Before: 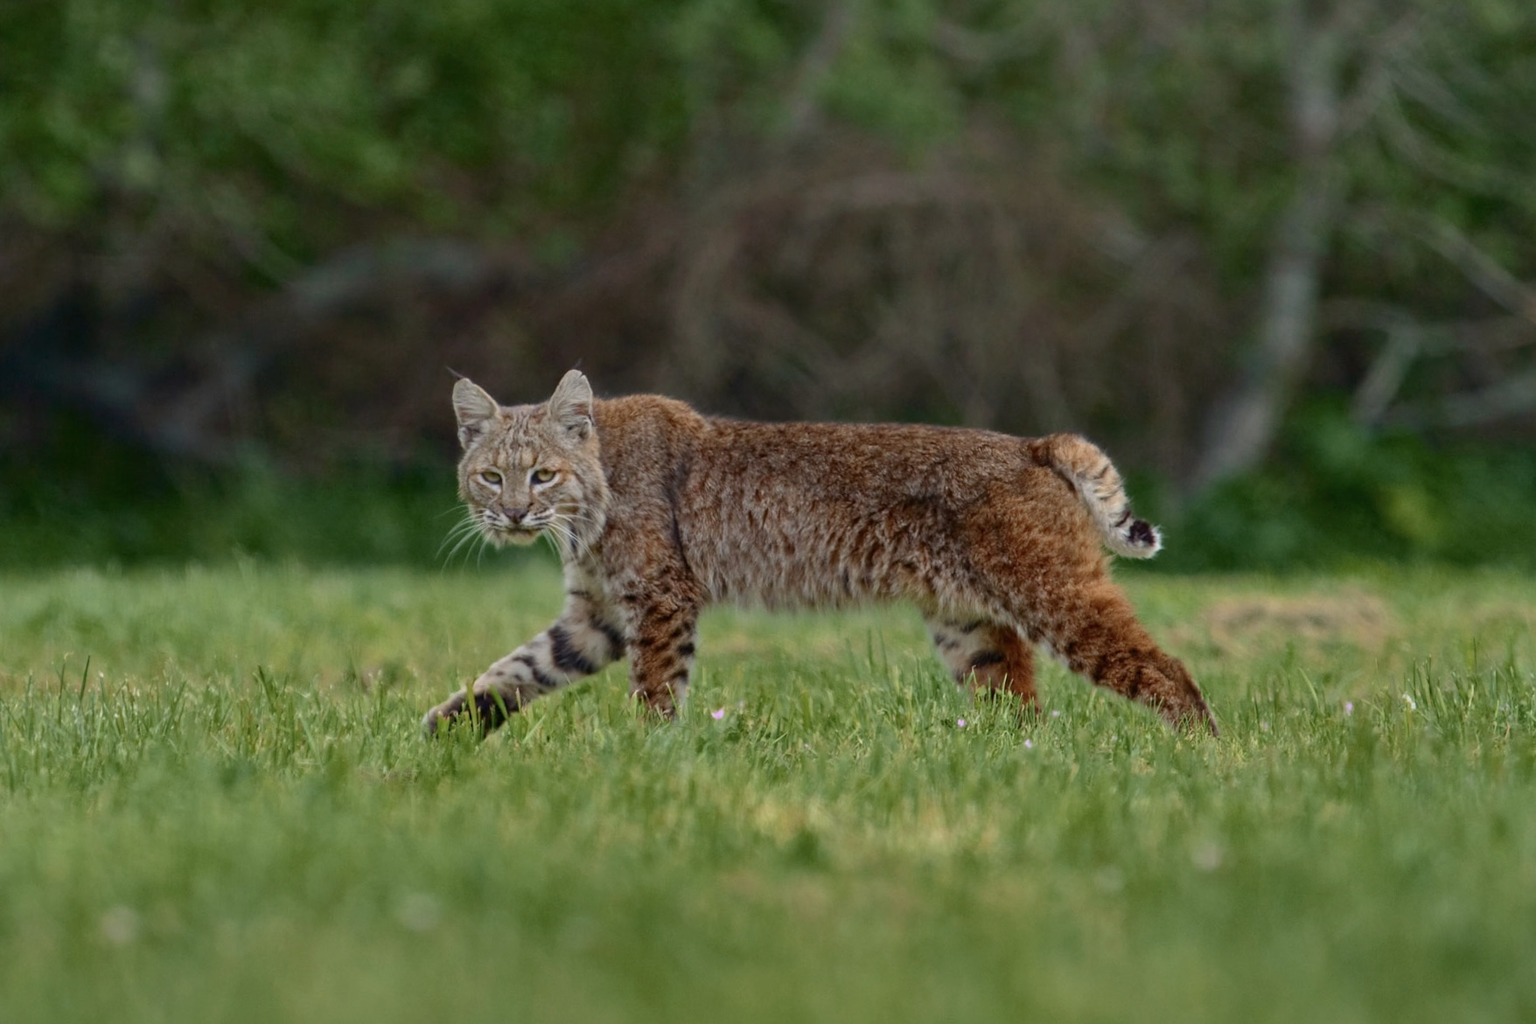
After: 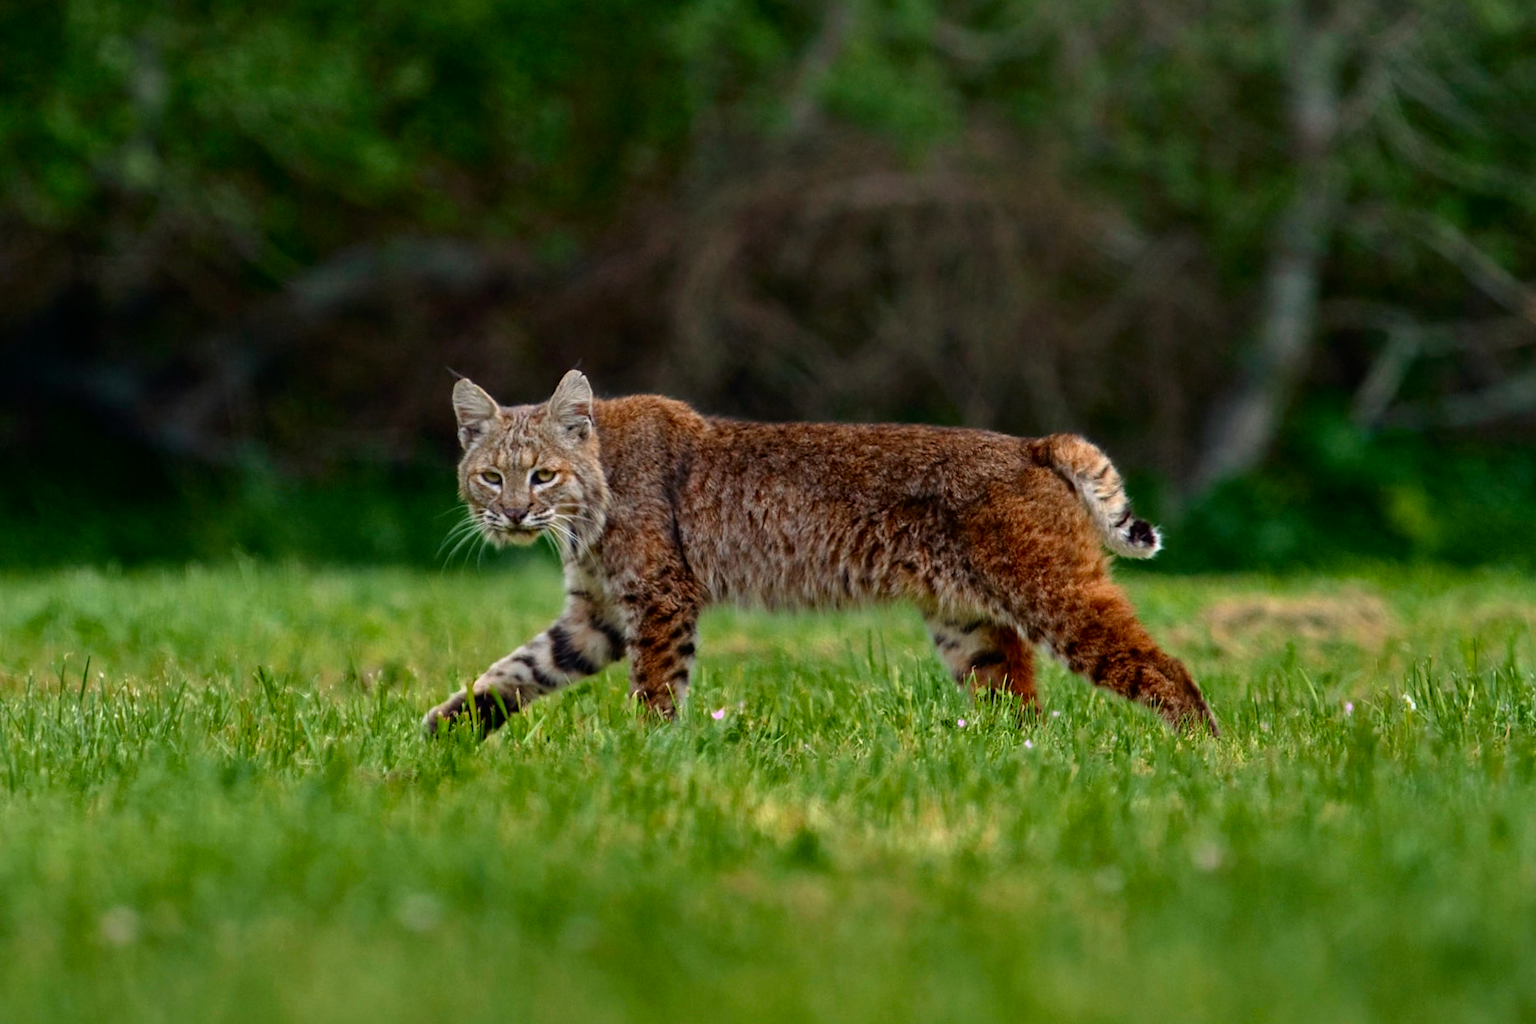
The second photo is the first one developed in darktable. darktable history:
contrast brightness saturation: brightness -0.02, saturation 0.35
filmic rgb: white relative exposure 2.2 EV, hardness 6.97
